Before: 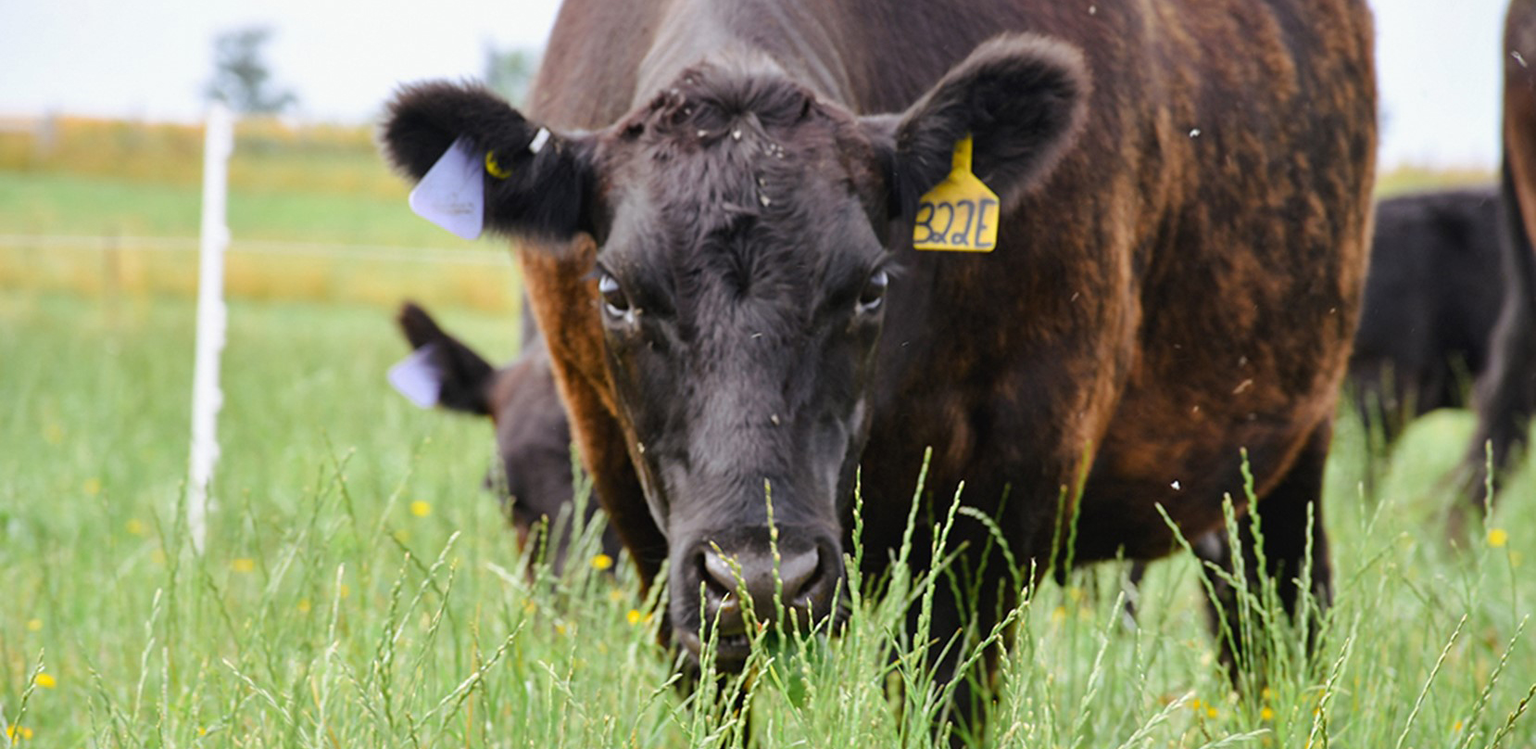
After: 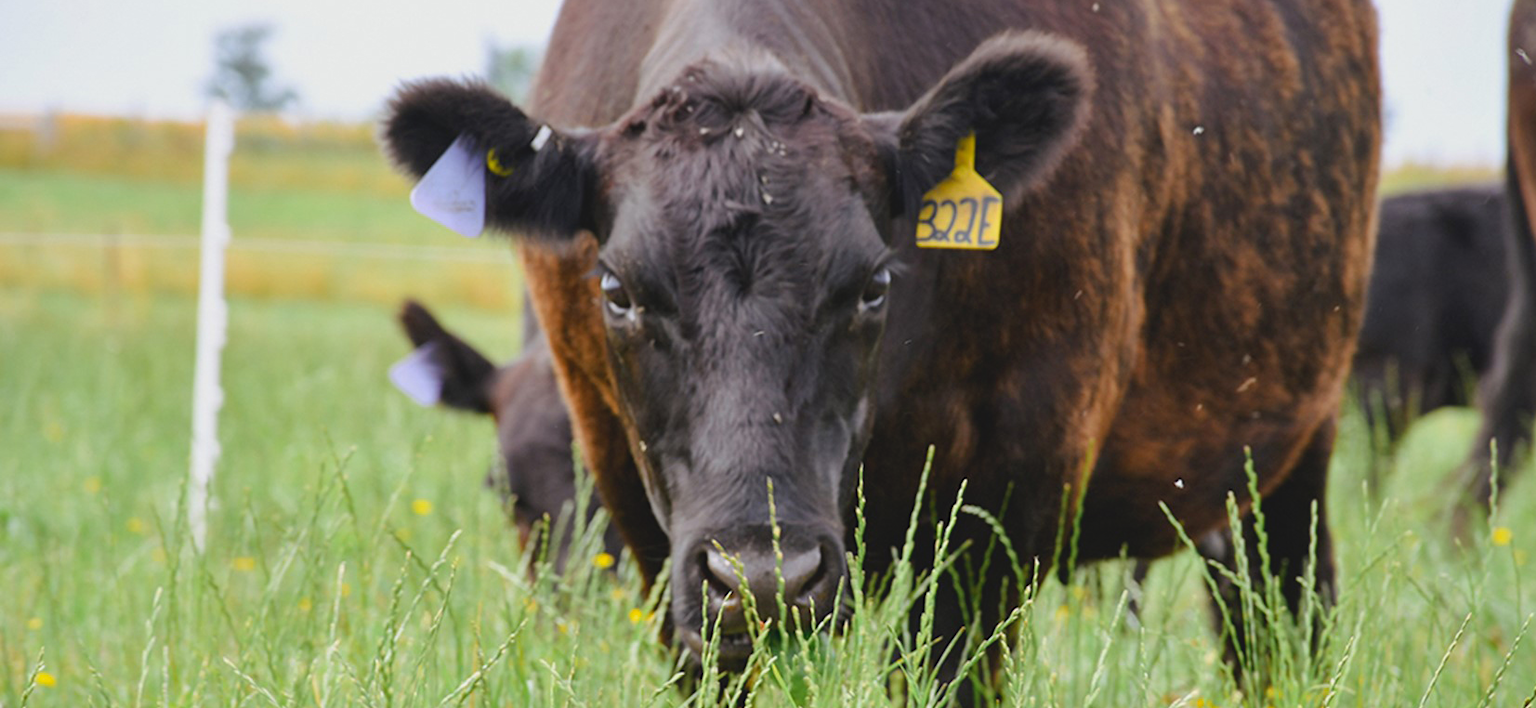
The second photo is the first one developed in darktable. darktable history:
crop: top 0.448%, right 0.264%, bottom 5.045%
contrast brightness saturation: contrast -0.11
